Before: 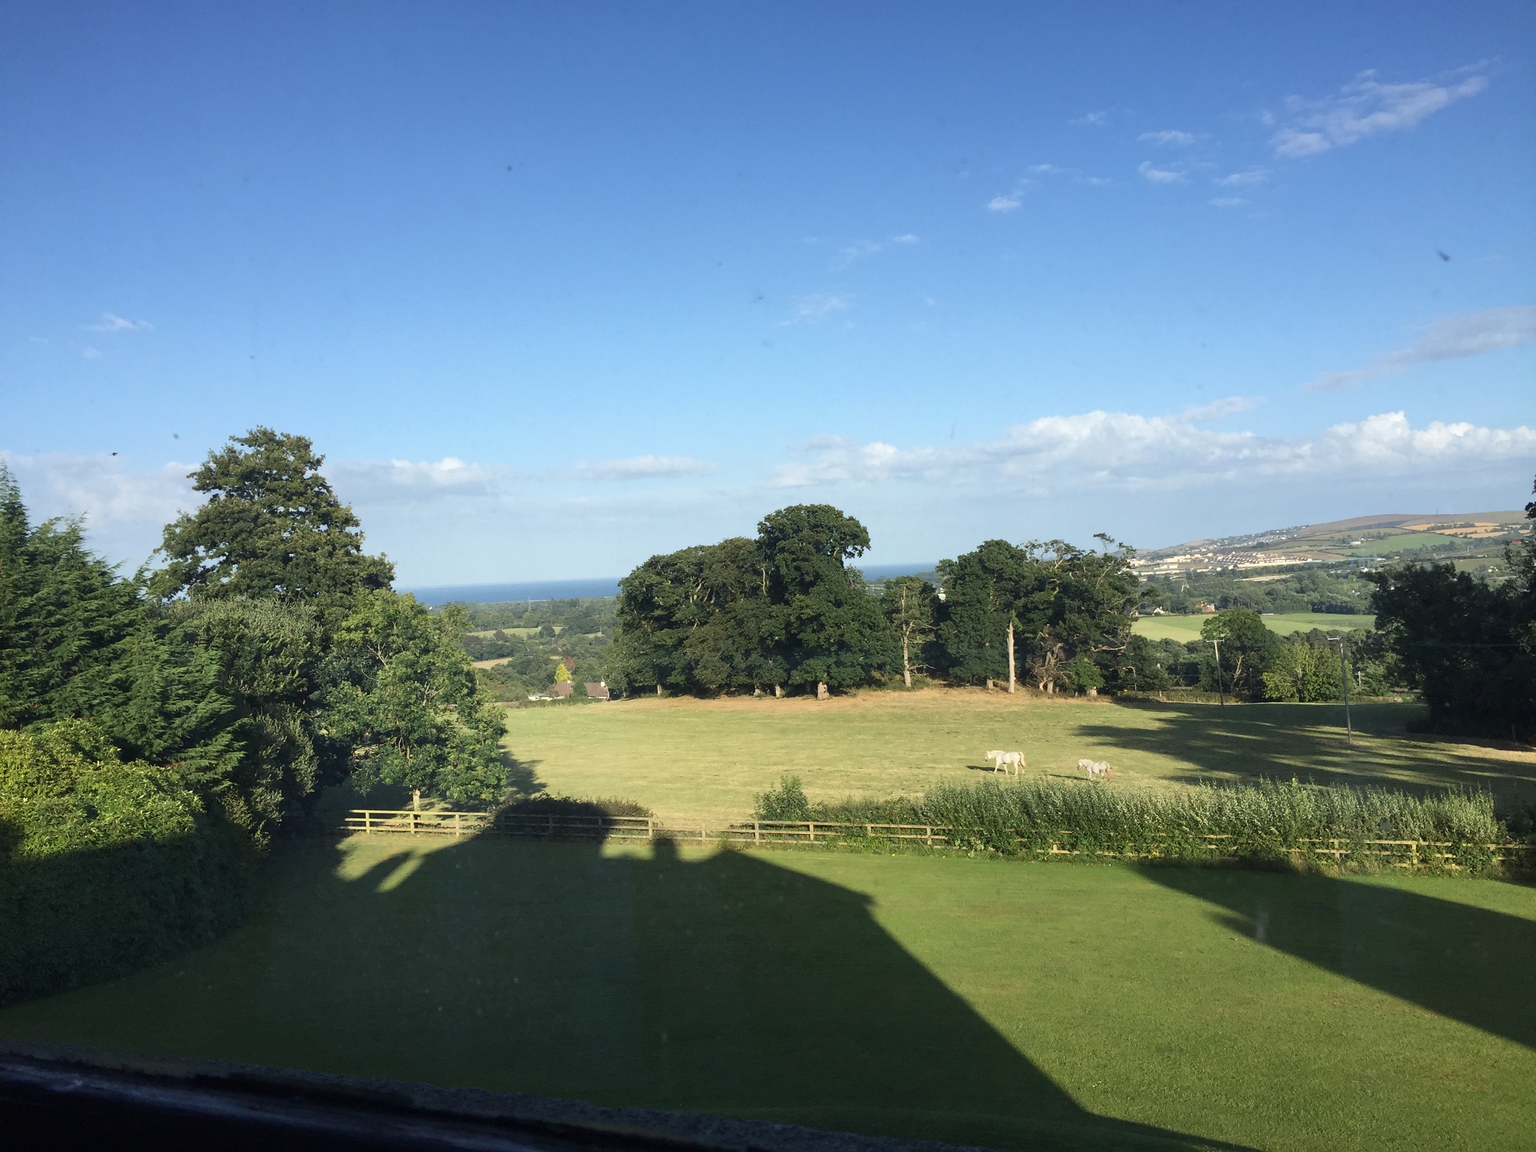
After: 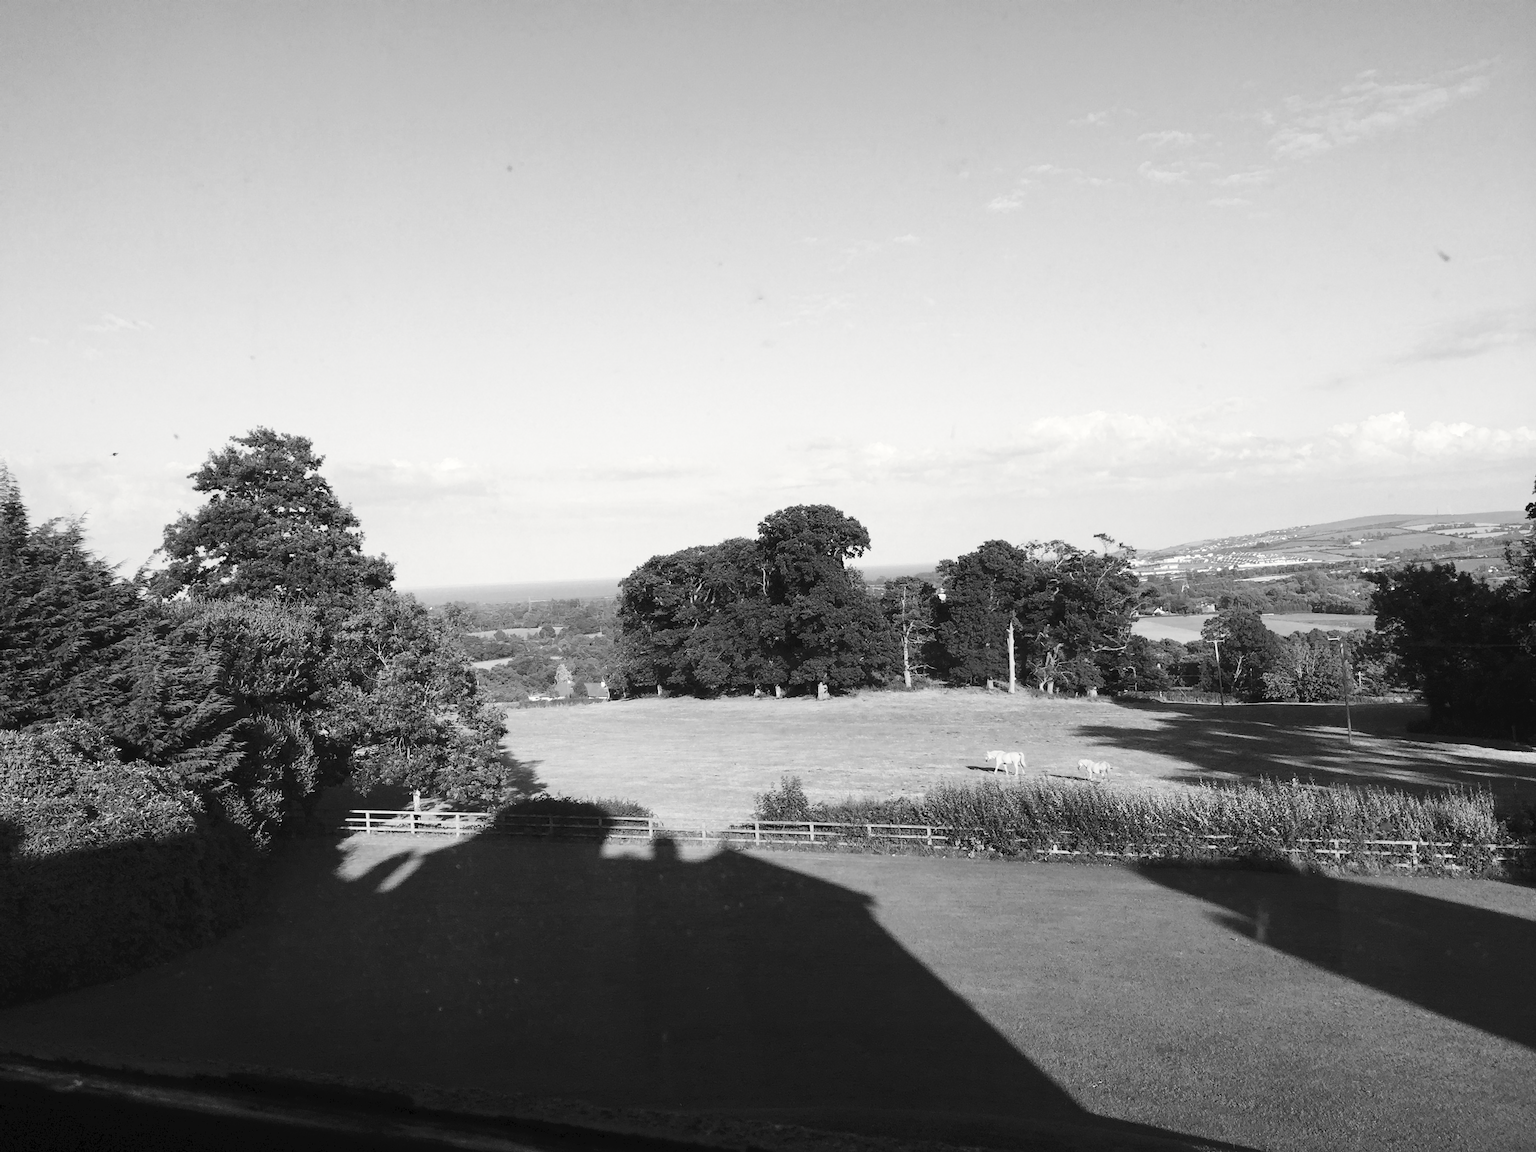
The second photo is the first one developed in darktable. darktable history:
tone curve: curves: ch0 [(0, 0) (0.003, 0.04) (0.011, 0.04) (0.025, 0.043) (0.044, 0.049) (0.069, 0.066) (0.1, 0.095) (0.136, 0.121) (0.177, 0.154) (0.224, 0.211) (0.277, 0.281) (0.335, 0.358) (0.399, 0.452) (0.468, 0.54) (0.543, 0.628) (0.623, 0.721) (0.709, 0.801) (0.801, 0.883) (0.898, 0.948) (1, 1)], preserve colors none
color look up table: target L [91.64, 98.62, 87.41, 79.52, 81.33, 78.43, 71.47, 49.24, 58.12, 56.83, 51.22, 37.41, 36.85, 27.98, 200.73, 88.82, 75.15, 75.88, 63.98, 62.84, 66.24, 62.46, 49.9, 52.8, 33.74, 30.59, 5.464, 94.45, 75.88, 79.88, 67.74, 70.35, 88.12, 58.38, 75.52, 63.98, 50.83, 32.1, 22.84, 40.45, 29.29, 100.33, 98.62, 91.64, 87.41, 80.24, 72.21, 51.22, 3.967], target a [-0.003, -0.288, -0.002, -0.002, 0 ×4, 0.001, 0.001, 0, 0.001, 0.001, 0, 0, -0.003, -0.002, 0 ×5, 0.001, 0, 0.001, 0, 0, -0.1, 0 ×4, -0.001, 0.001, 0, 0, 0, 0.001, 0.001, 0.001, 0, 0.001, -0.288, -0.003, -0.002, -0.001, 0, 0, 0], target b [0.024, 3.61, 0.024, 0.023, 0.002 ×4, -0.004, -0.004, 0.002, -0.003, -0.003, 0, -0.001, 0.025, 0.023, 0.002 ×5, -0.004, 0.002, -0.003, 0, 0.003, 1.229, 0.002 ×5, -0.004, 0.002, 0.002, 0.002, -0.005, -0.004, -0.003, 0, -0.002, 3.61, 0.024, 0.024, 0.002, 0.002, 0.002, 0.003], num patches 49
